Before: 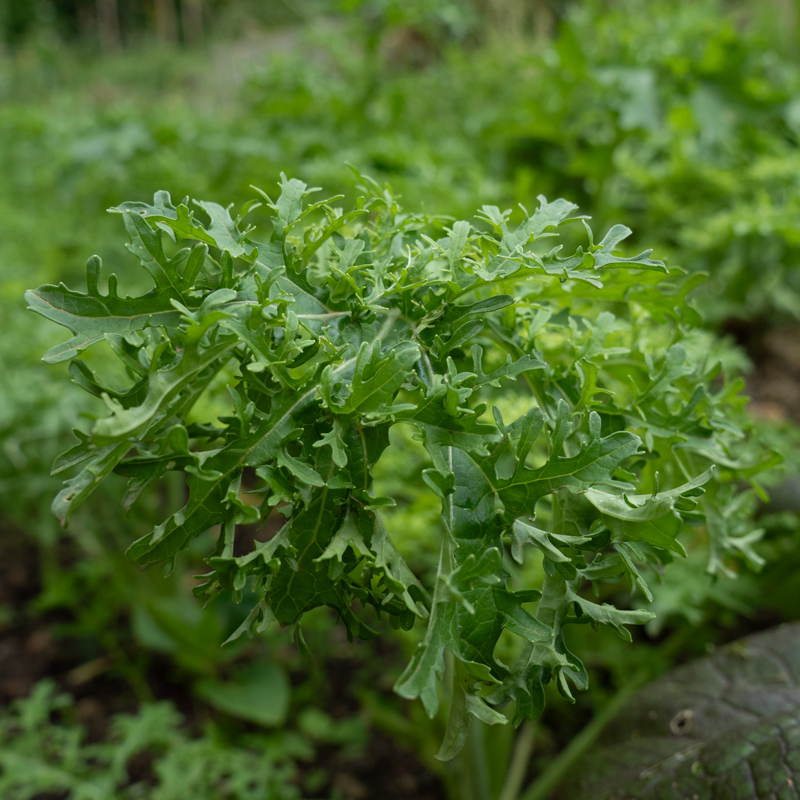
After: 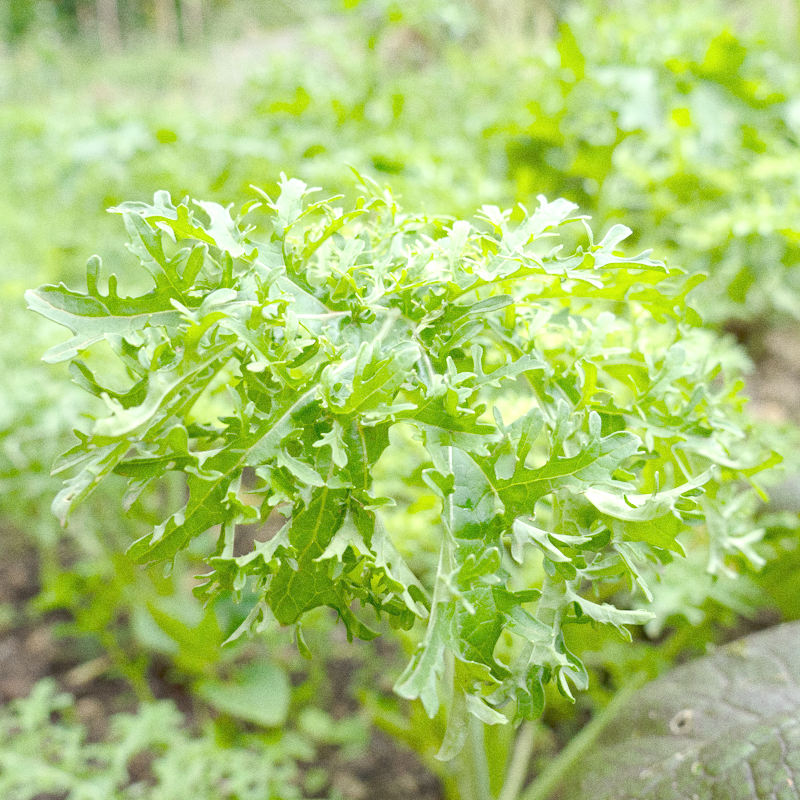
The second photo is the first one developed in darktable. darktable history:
exposure: exposure 0.556 EV, compensate highlight preservation false
grain: on, module defaults
white balance: emerald 1
